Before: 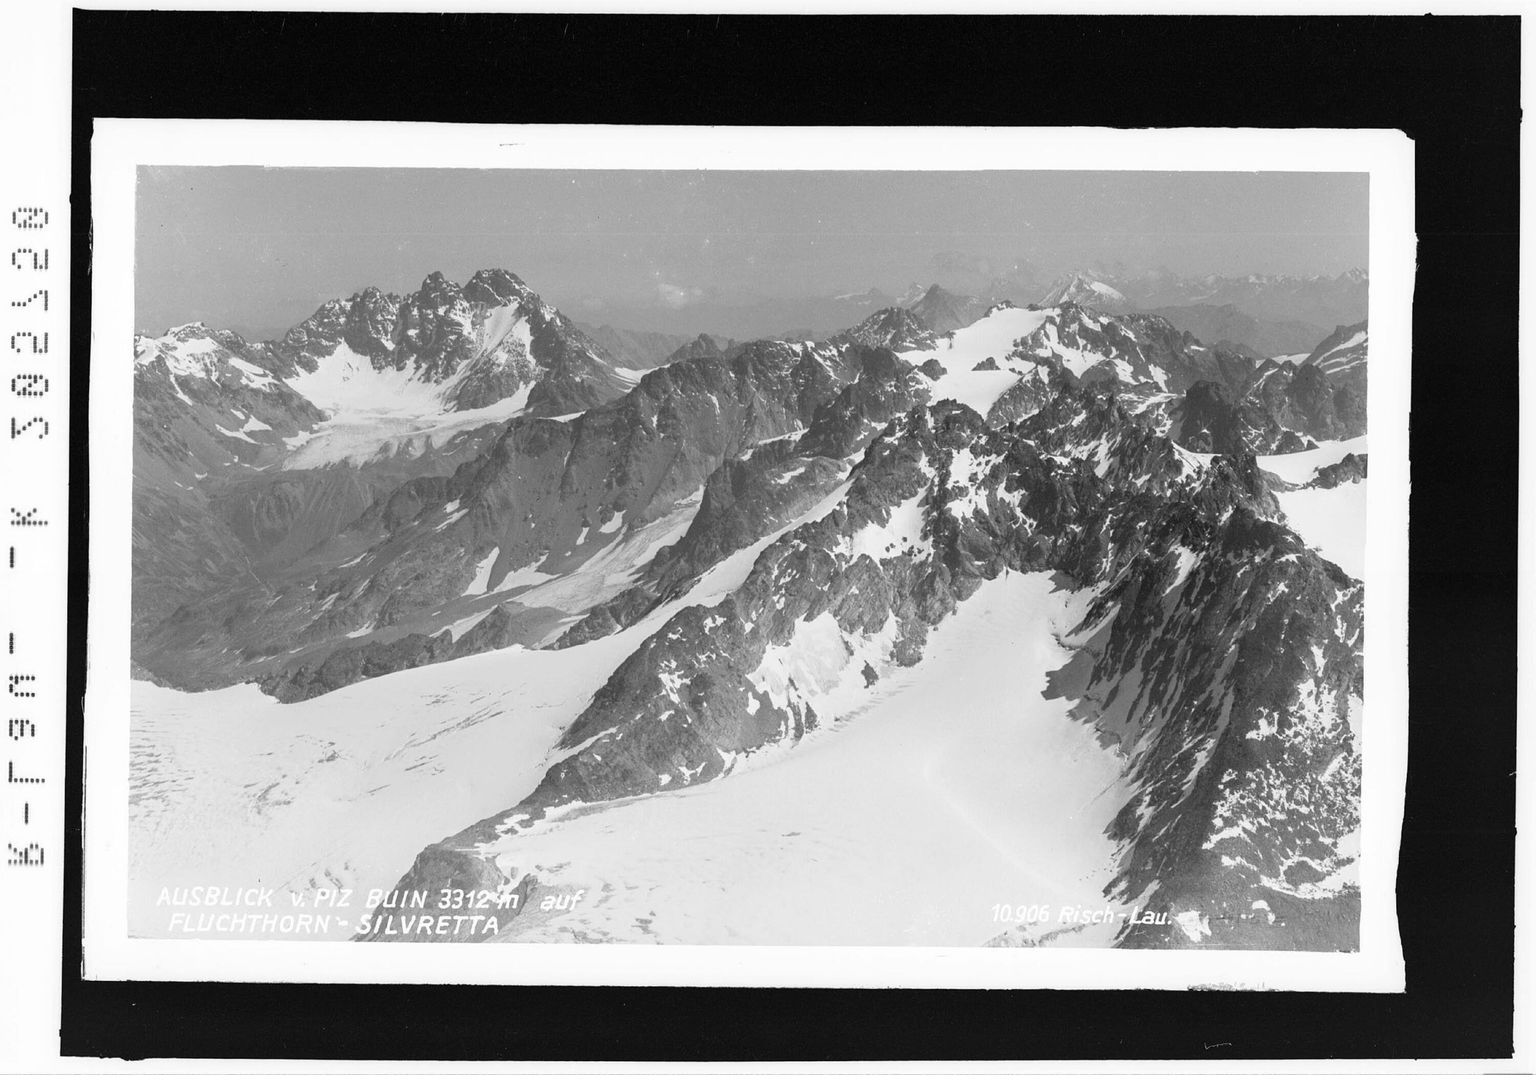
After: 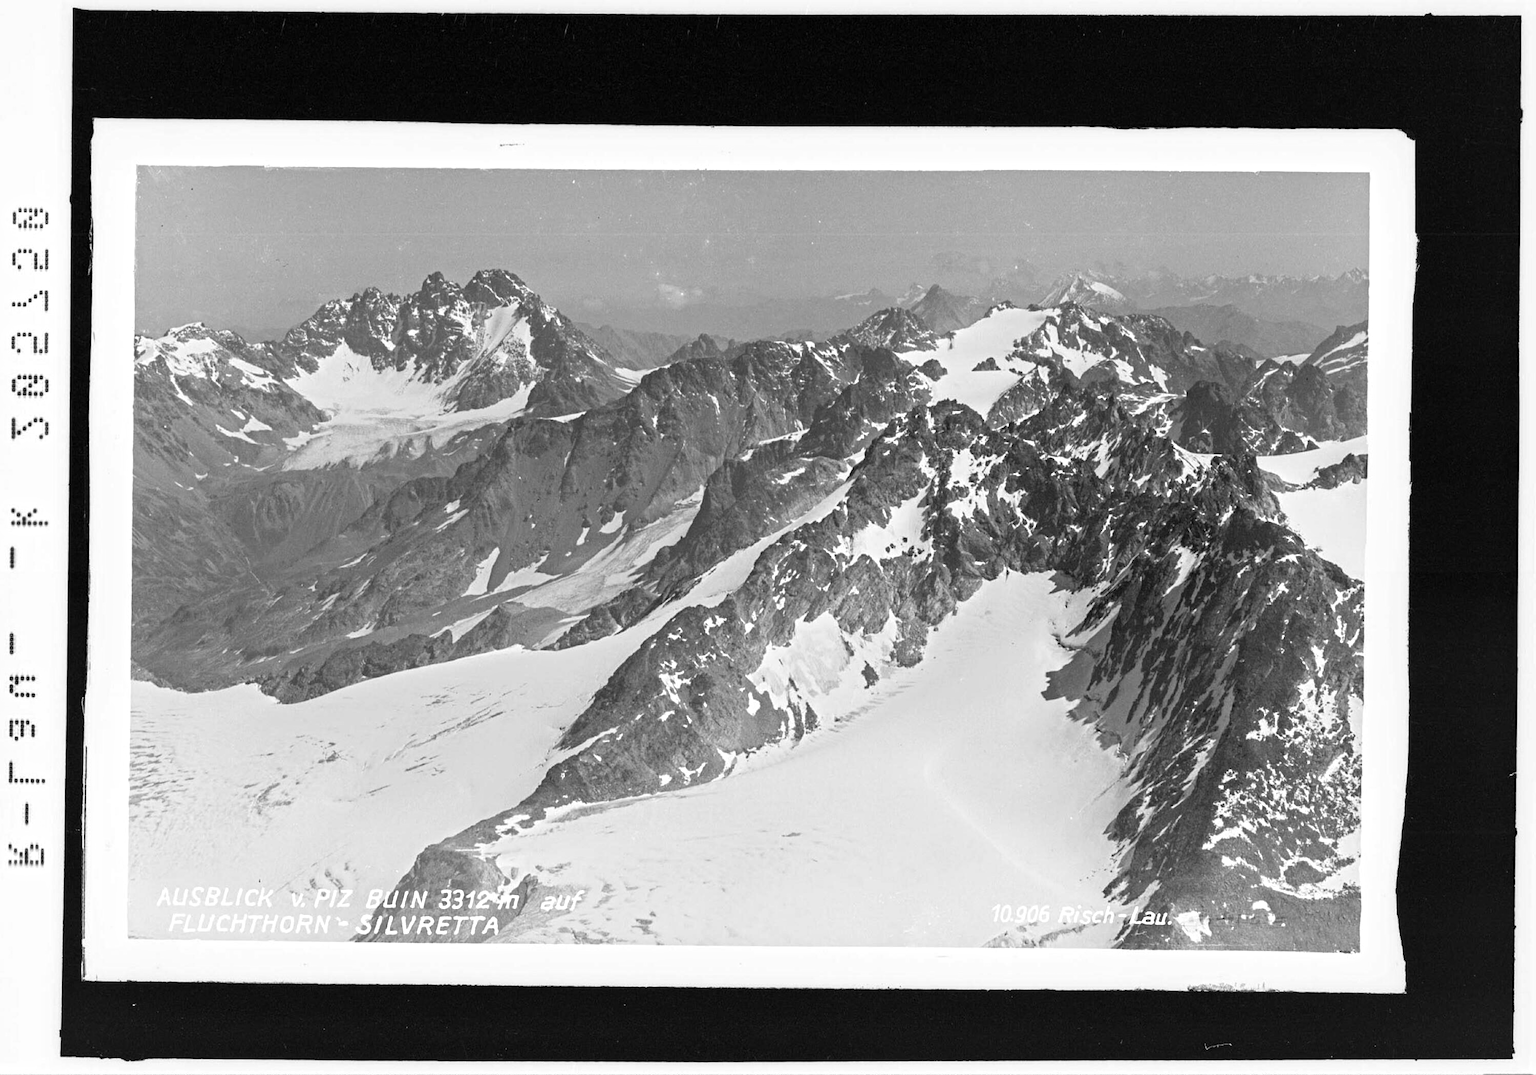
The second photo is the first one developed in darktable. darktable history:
tone equalizer: on, module defaults
white balance: emerald 1
contrast equalizer: y [[0.5, 0.501, 0.525, 0.597, 0.58, 0.514], [0.5 ×6], [0.5 ×6], [0 ×6], [0 ×6]]
